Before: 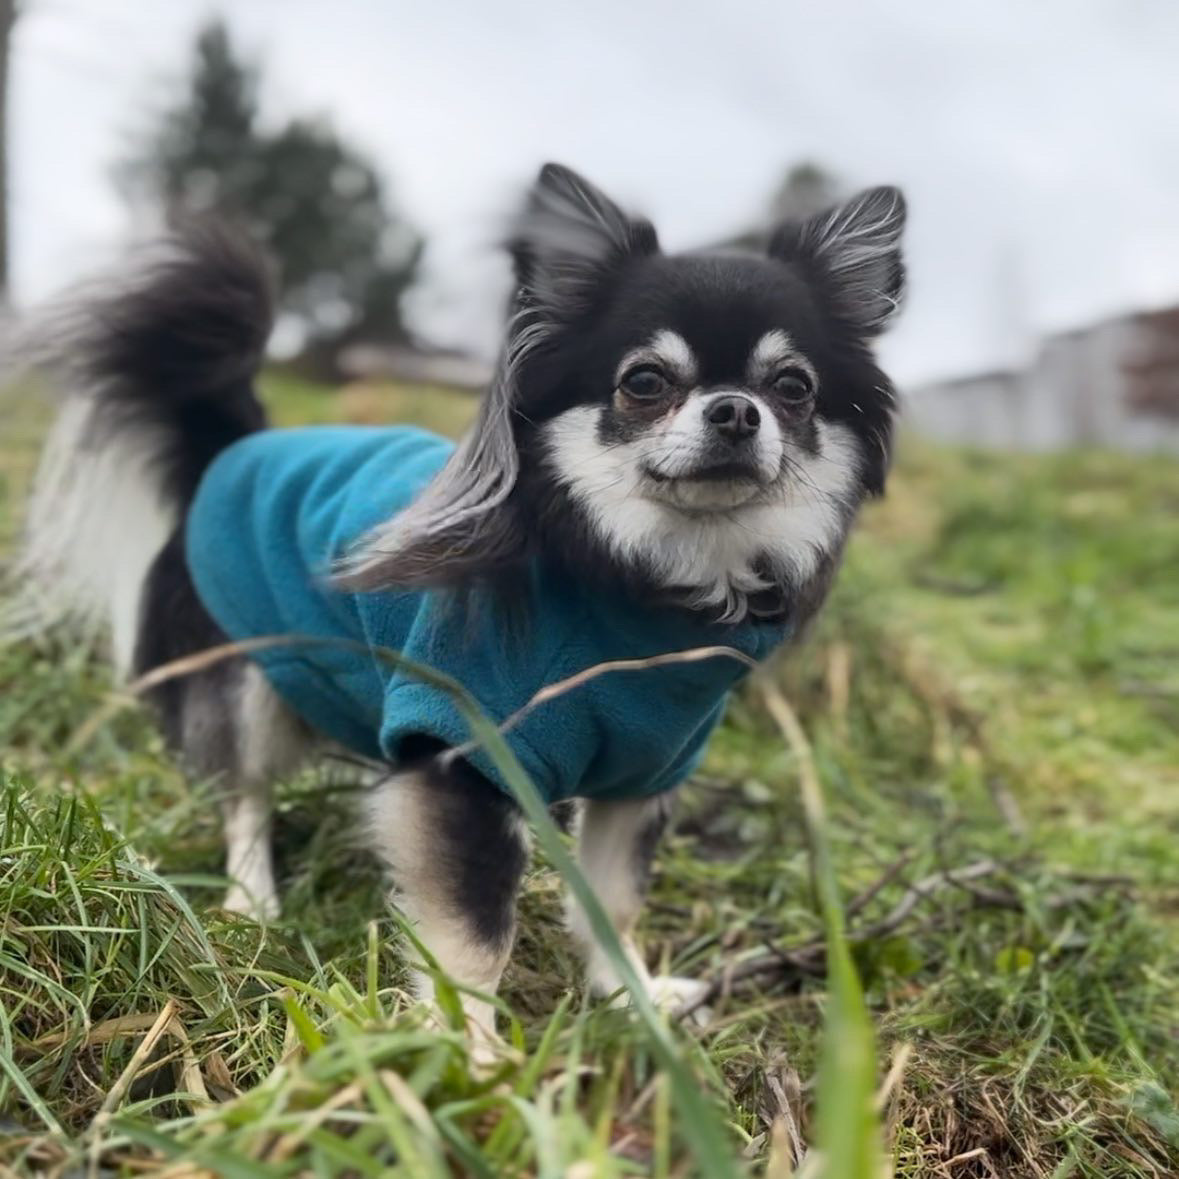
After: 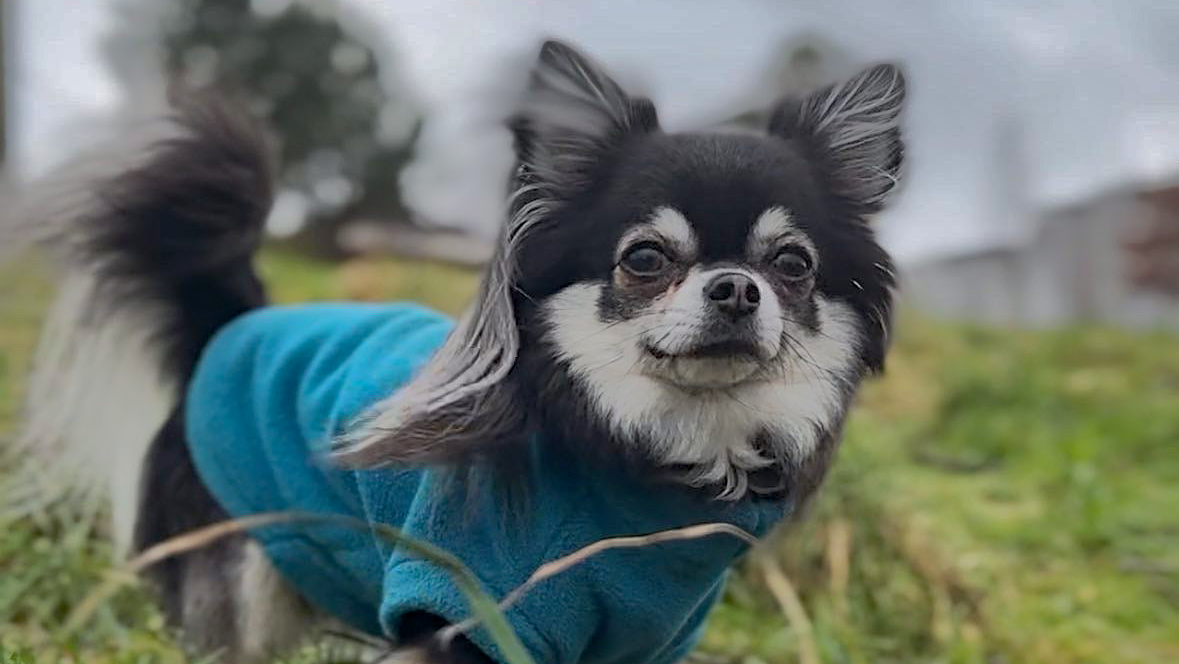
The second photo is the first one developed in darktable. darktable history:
sharpen: on, module defaults
haze removal: compatibility mode true, adaptive false
crop and rotate: top 10.504%, bottom 33.121%
shadows and highlights: shadows 37.86, highlights -76.18
